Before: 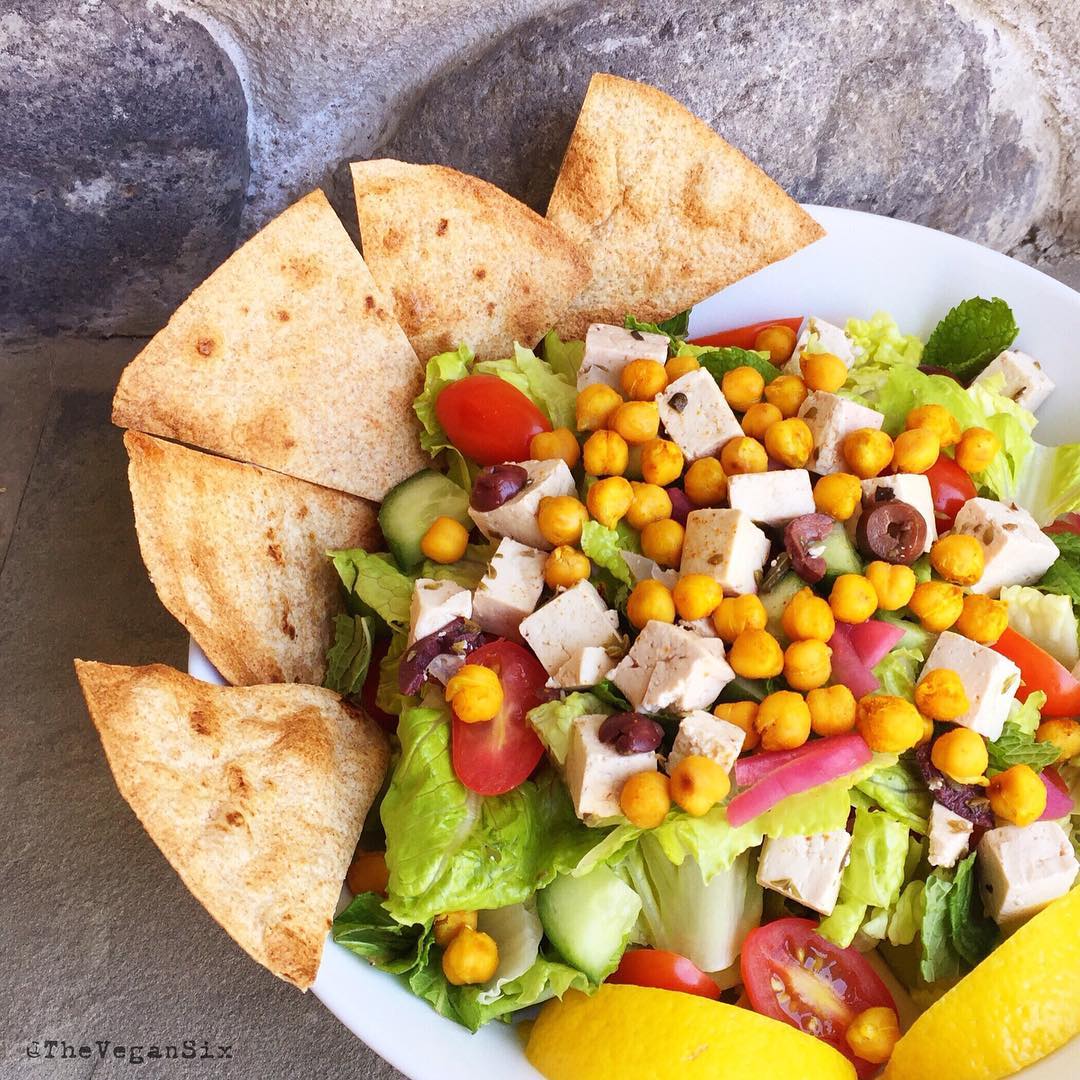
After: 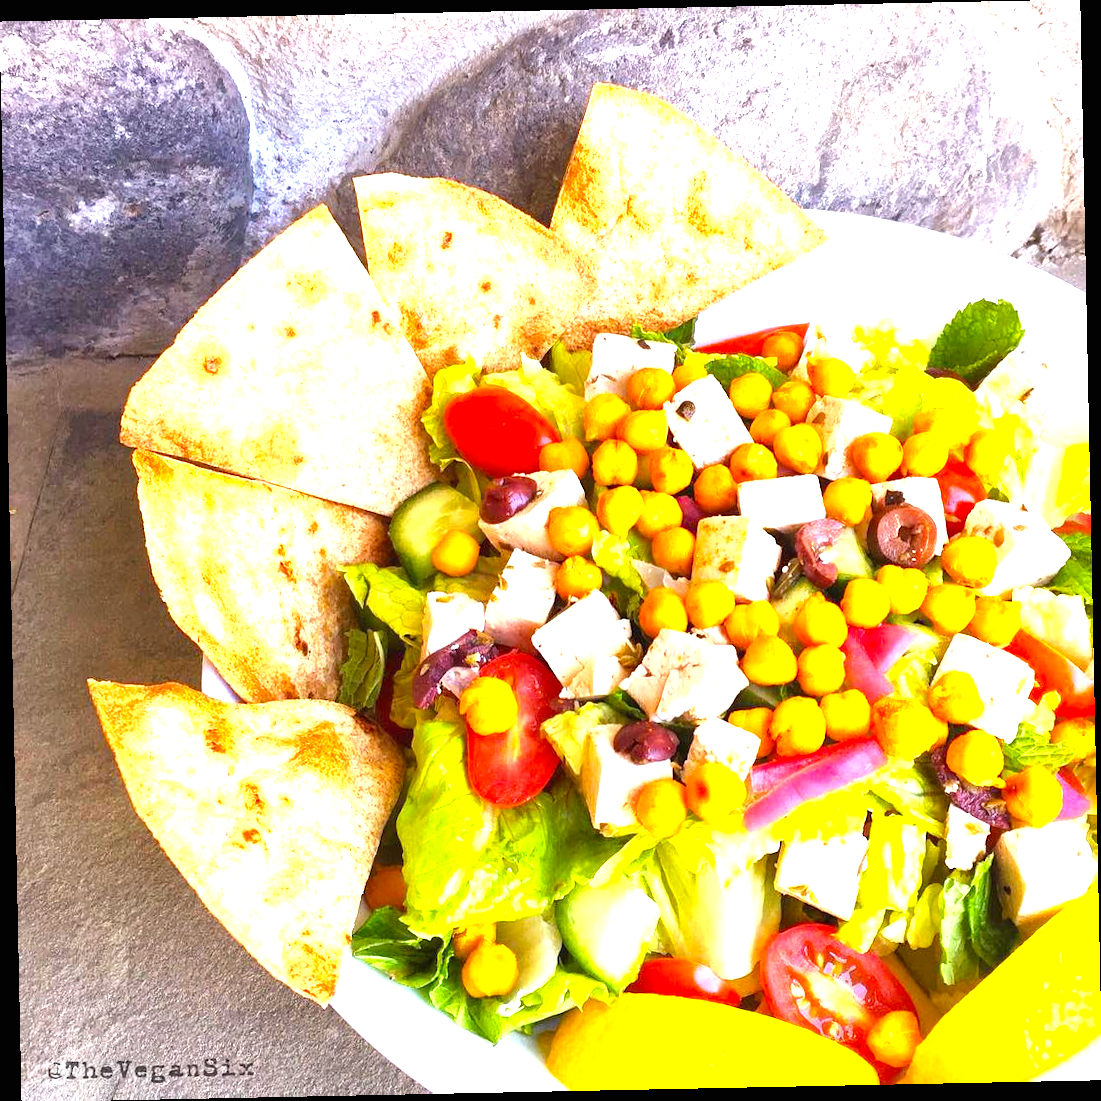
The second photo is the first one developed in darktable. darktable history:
rotate and perspective: rotation -1.17°, automatic cropping off
local contrast: mode bilateral grid, contrast 20, coarseness 50, detail 120%, midtone range 0.2
exposure: black level correction 0, exposure 1.4 EV, compensate highlight preservation false
color balance: output saturation 120%
